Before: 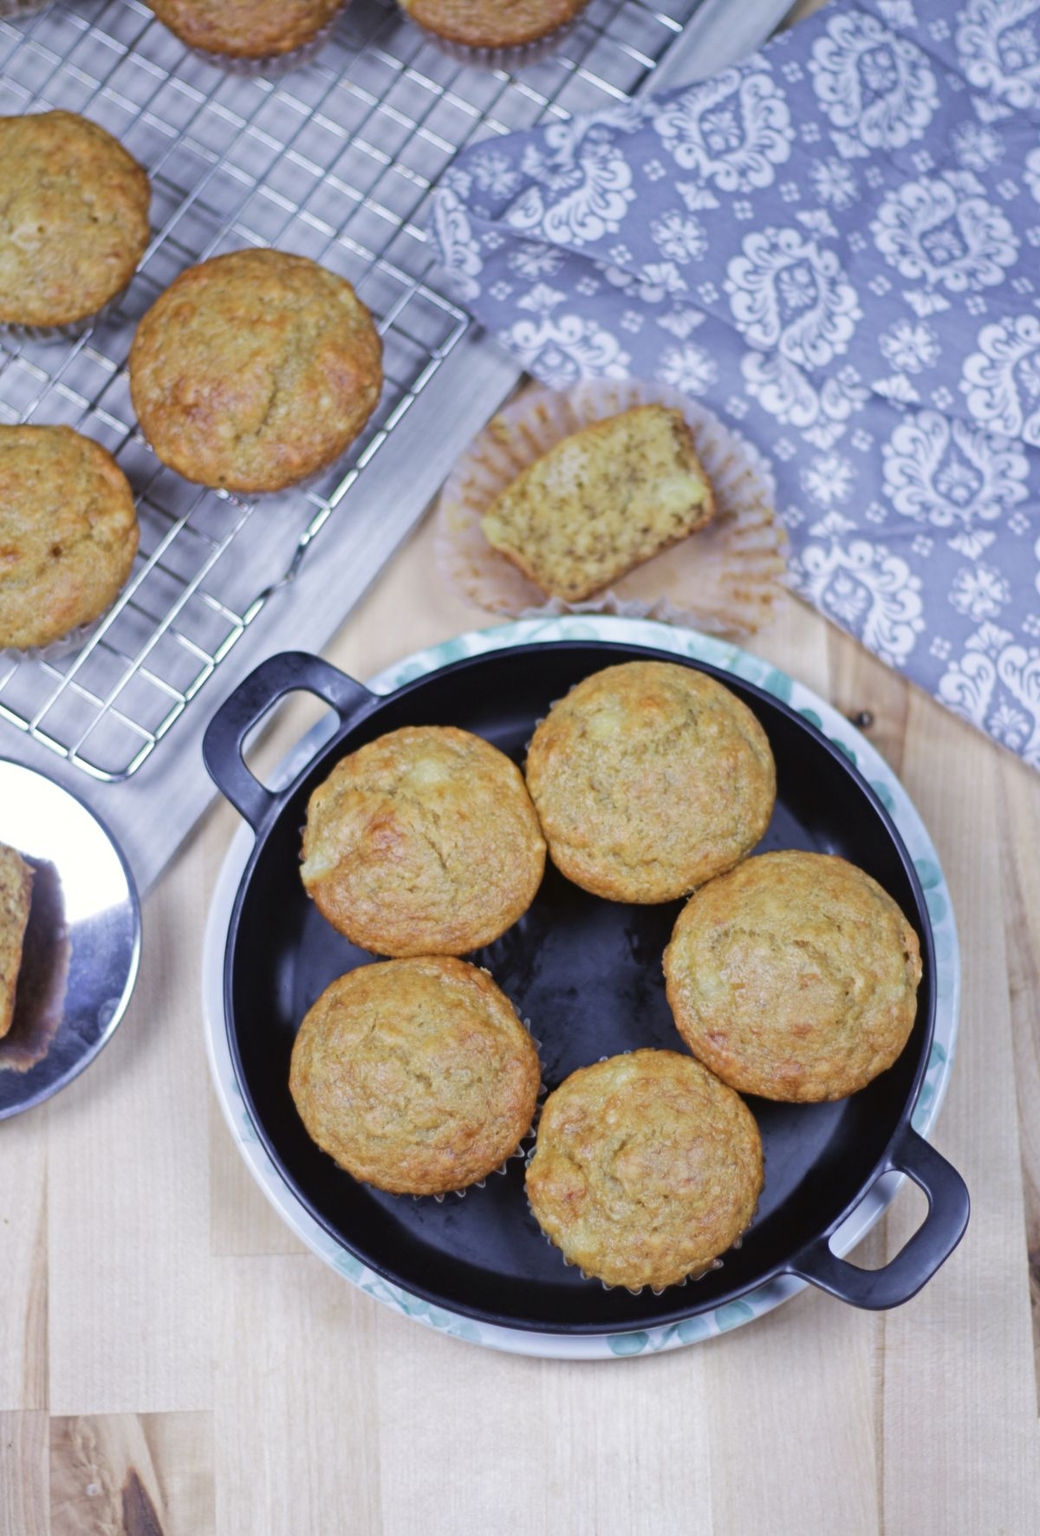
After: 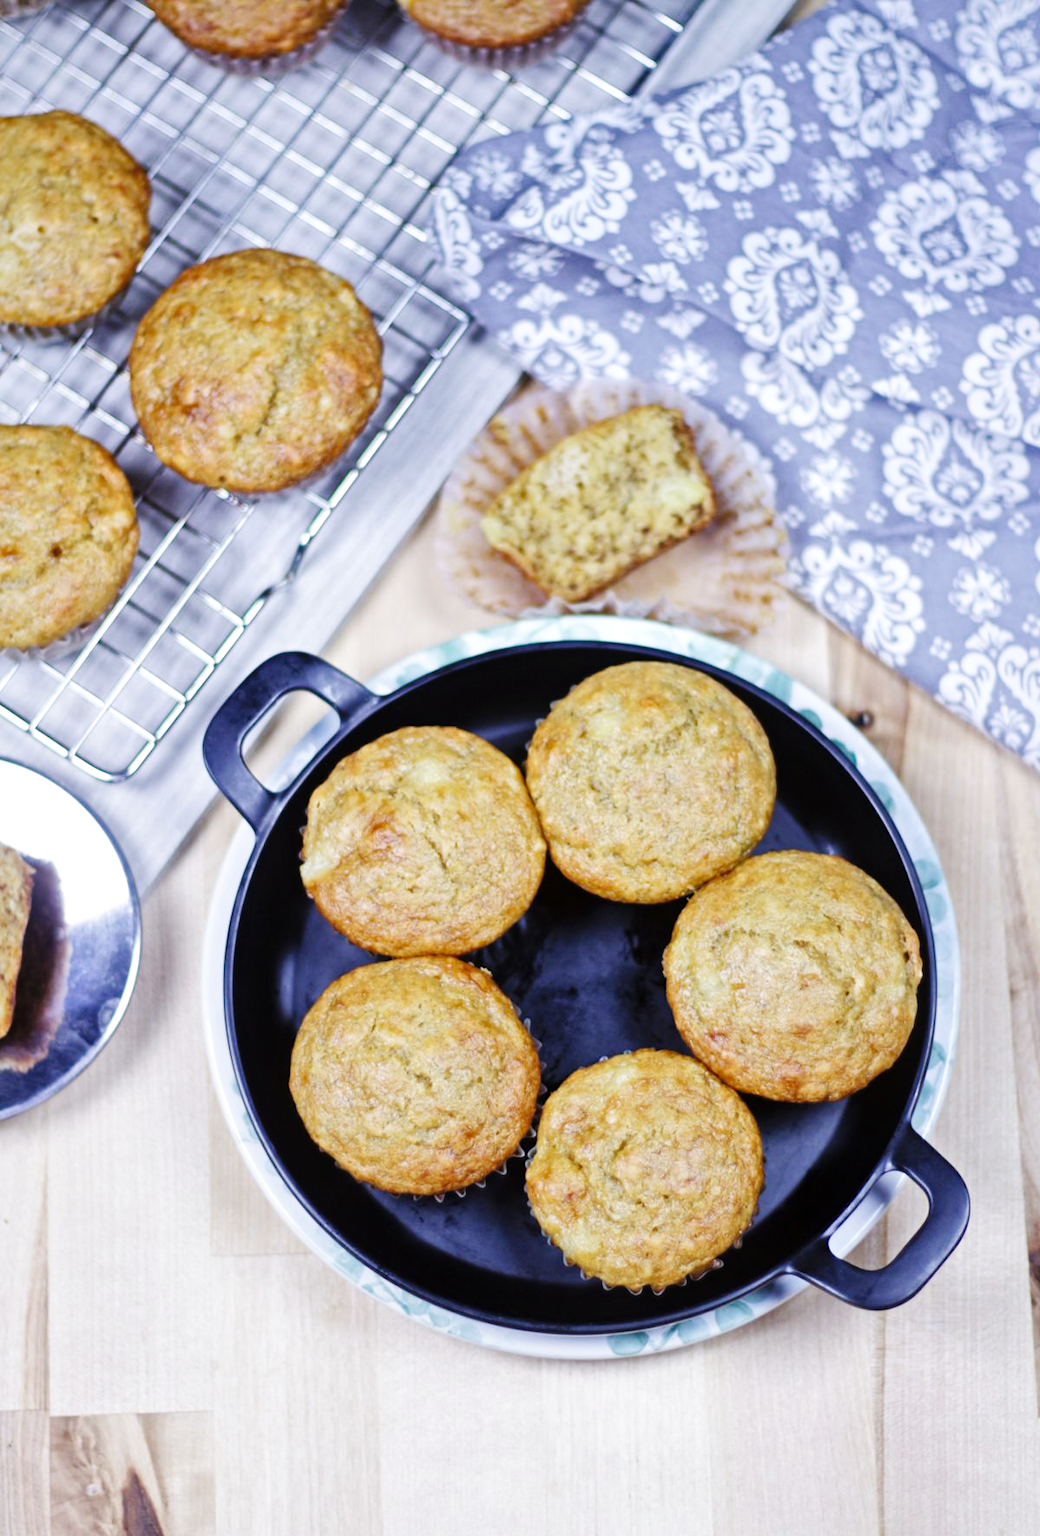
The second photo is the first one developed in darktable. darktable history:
base curve: curves: ch0 [(0, 0) (0.036, 0.025) (0.121, 0.166) (0.206, 0.329) (0.605, 0.79) (1, 1)], preserve colors none
local contrast: mode bilateral grid, contrast 20, coarseness 50, detail 140%, midtone range 0.2
